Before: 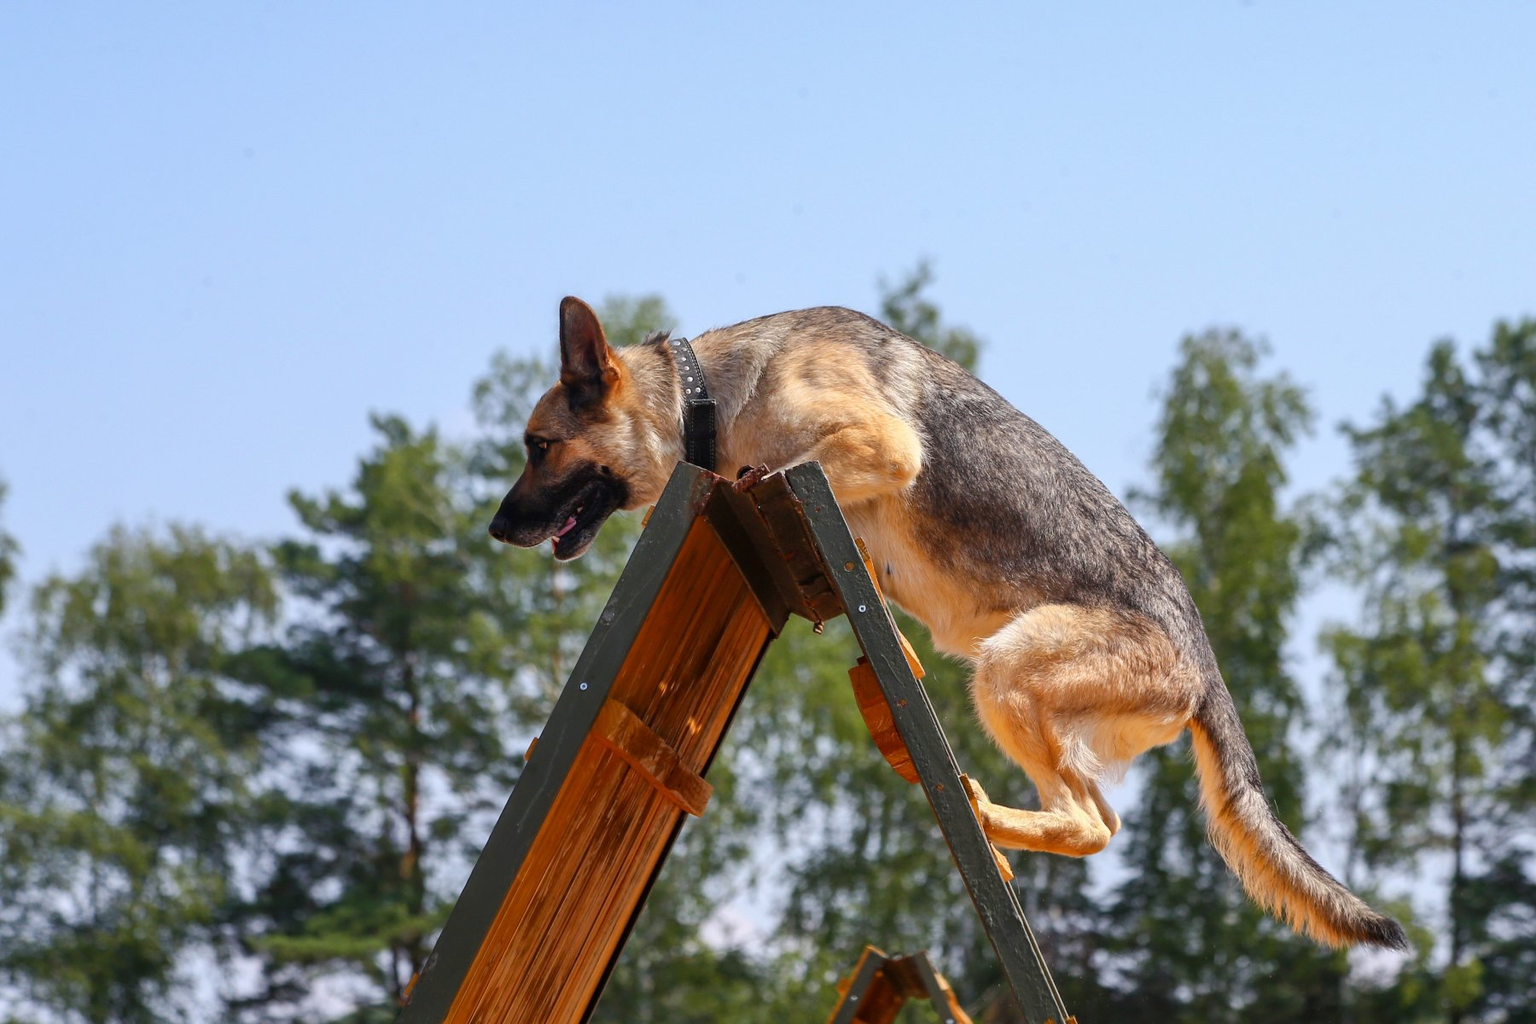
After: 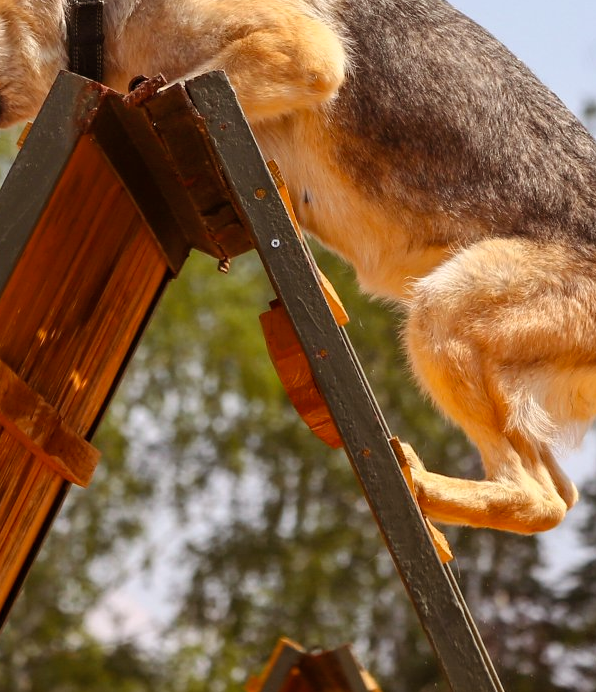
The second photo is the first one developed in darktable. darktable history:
crop: left 40.878%, top 39.176%, right 25.993%, bottom 3.081%
color balance rgb: shadows lift › chroma 4.41%, shadows lift › hue 27°, power › chroma 2.5%, power › hue 70°, highlights gain › chroma 1%, highlights gain › hue 27°, saturation formula JzAzBz (2021)
